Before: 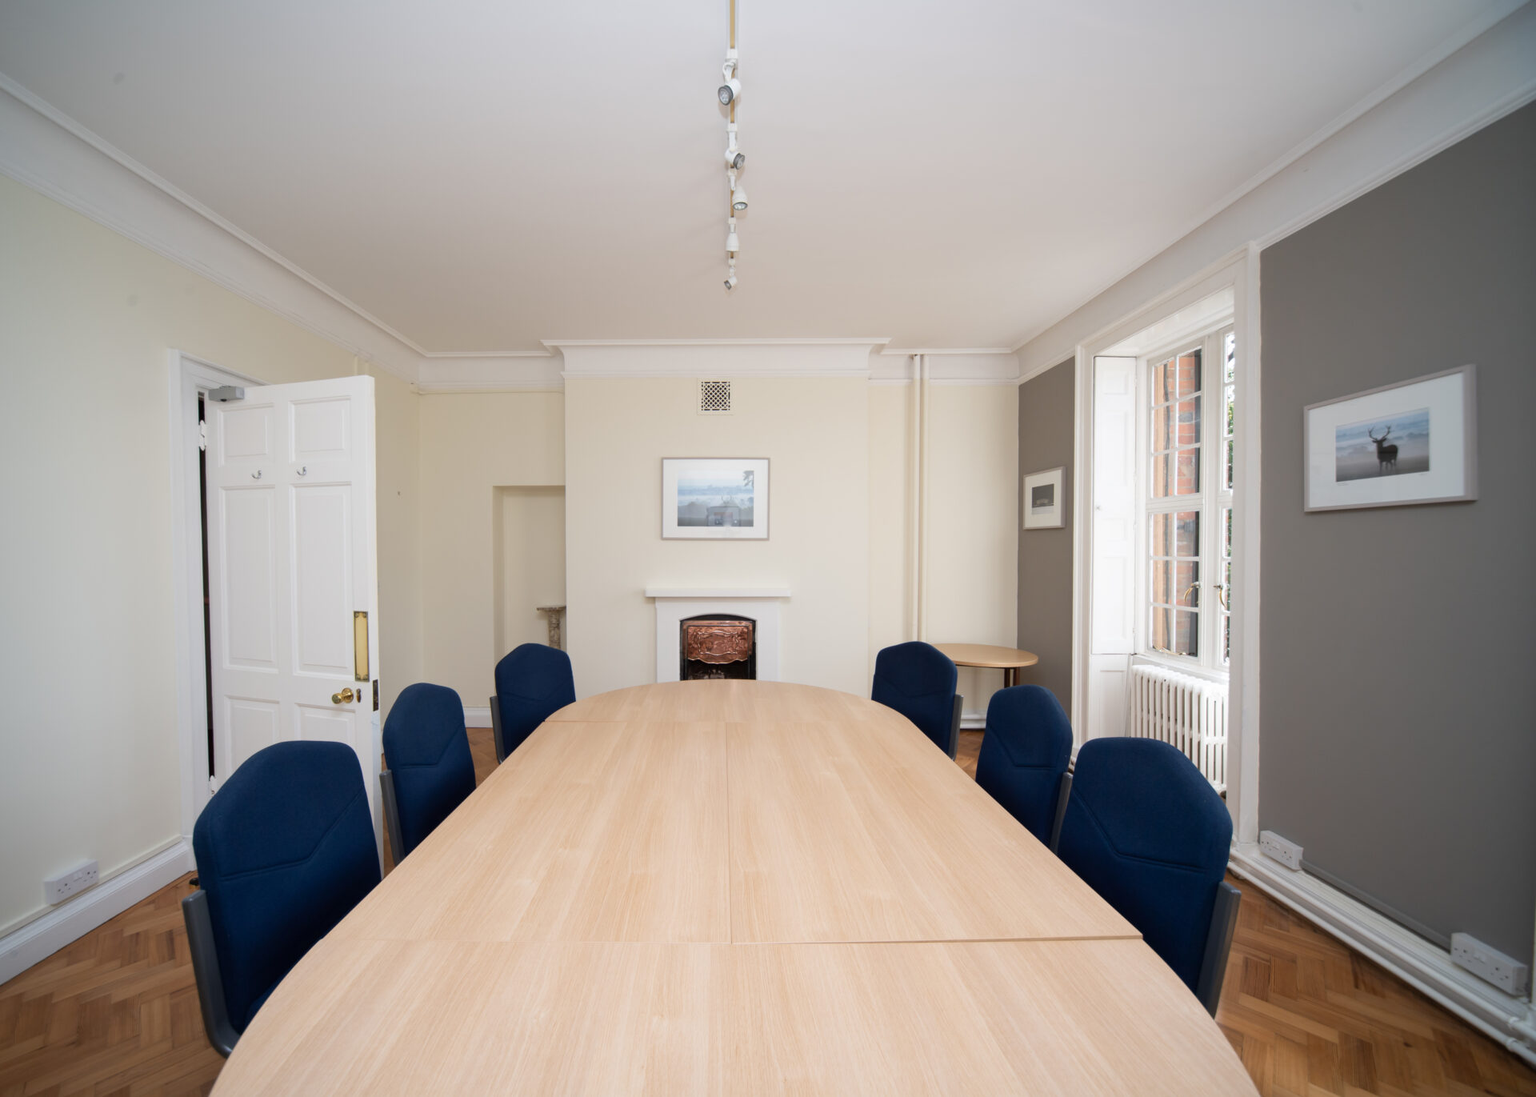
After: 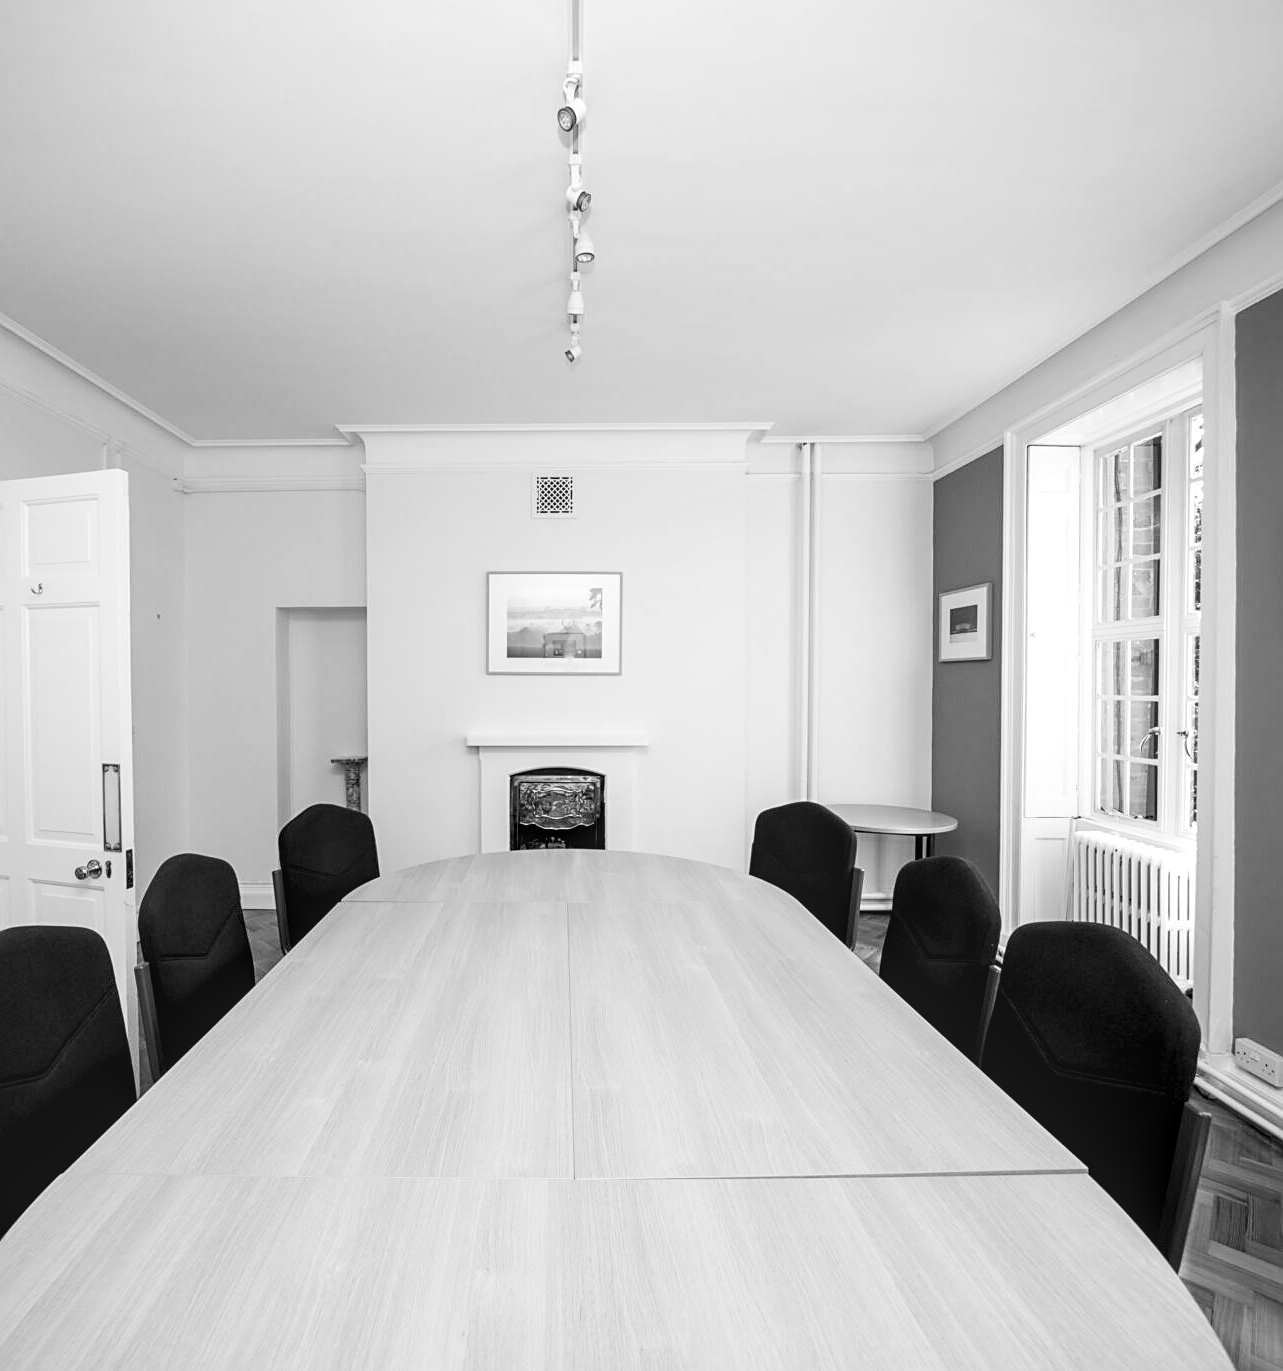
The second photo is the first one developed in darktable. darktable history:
contrast brightness saturation: contrast 0.23, brightness 0.1, saturation 0.29
monochrome: on, module defaults
sharpen: on, module defaults
white balance: emerald 1
local contrast: highlights 61%, detail 143%, midtone range 0.428
exposure: black level correction 0.009, exposure 0.014 EV, compensate highlight preservation false
color correction: highlights a* 21.88, highlights b* 22.25
crop and rotate: left 17.732%, right 15.423%
